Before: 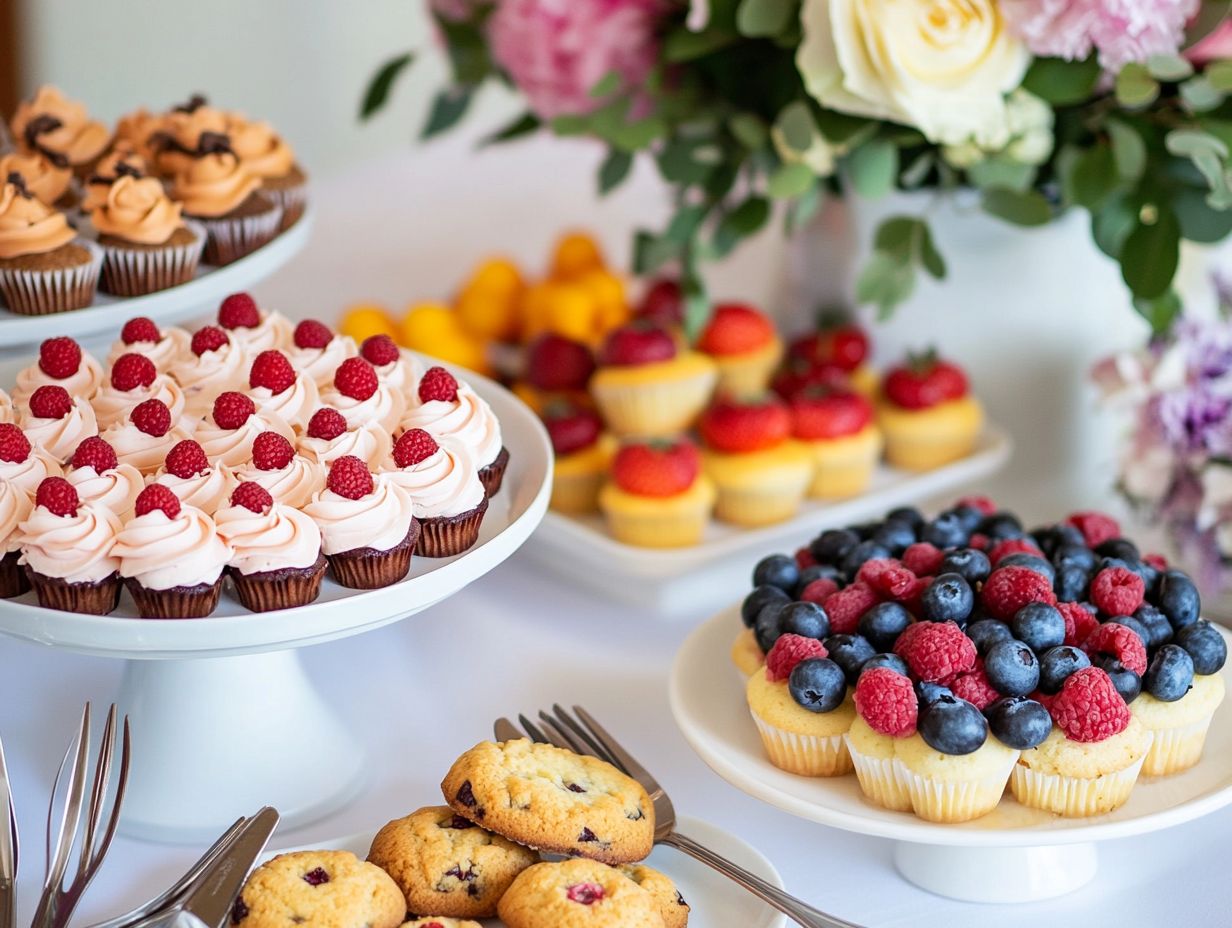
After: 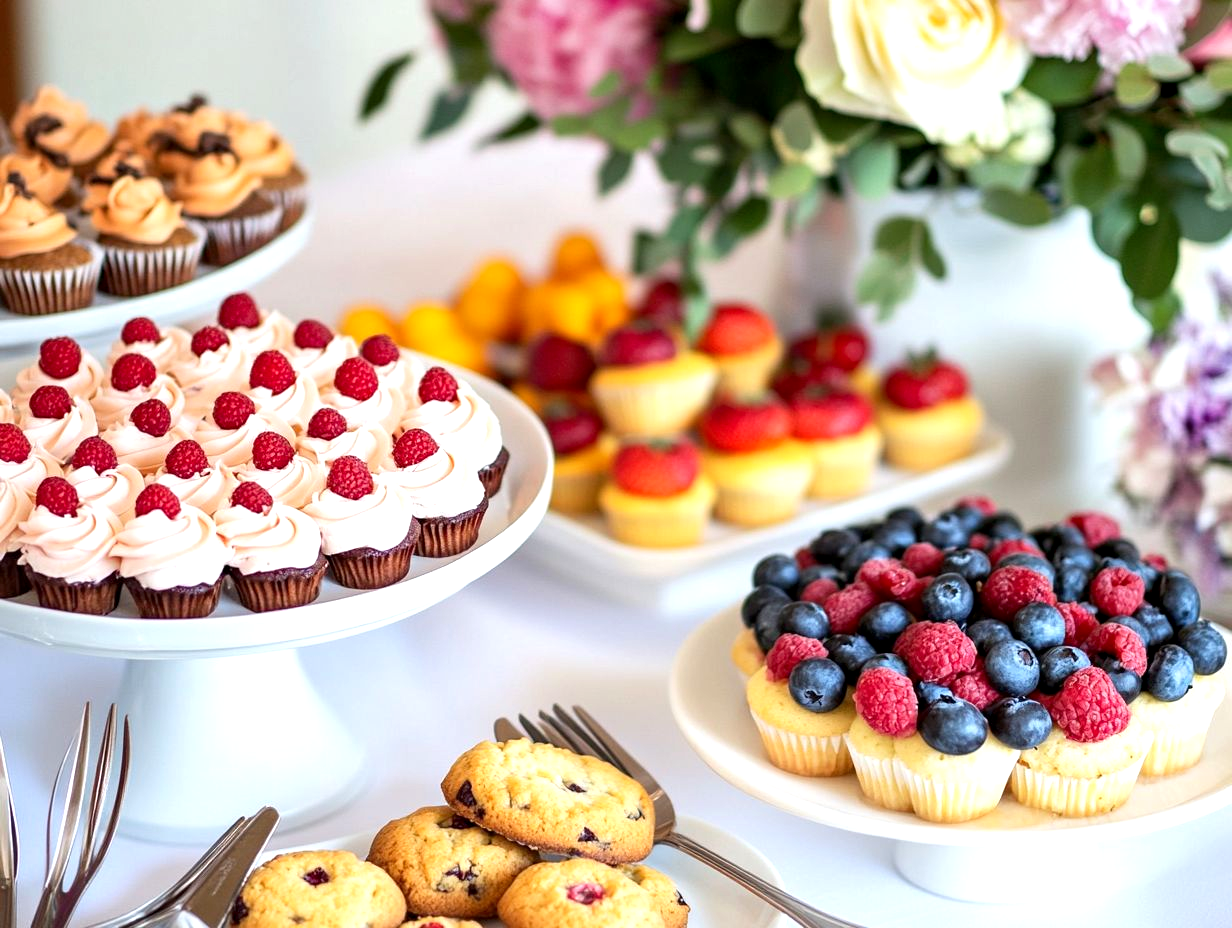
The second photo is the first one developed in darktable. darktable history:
contrast equalizer: octaves 7, y [[0.6 ×6], [0.55 ×6], [0 ×6], [0 ×6], [0 ×6]], mix 0.15
exposure: black level correction 0.001, exposure 0.5 EV, compensate exposure bias true, compensate highlight preservation false
